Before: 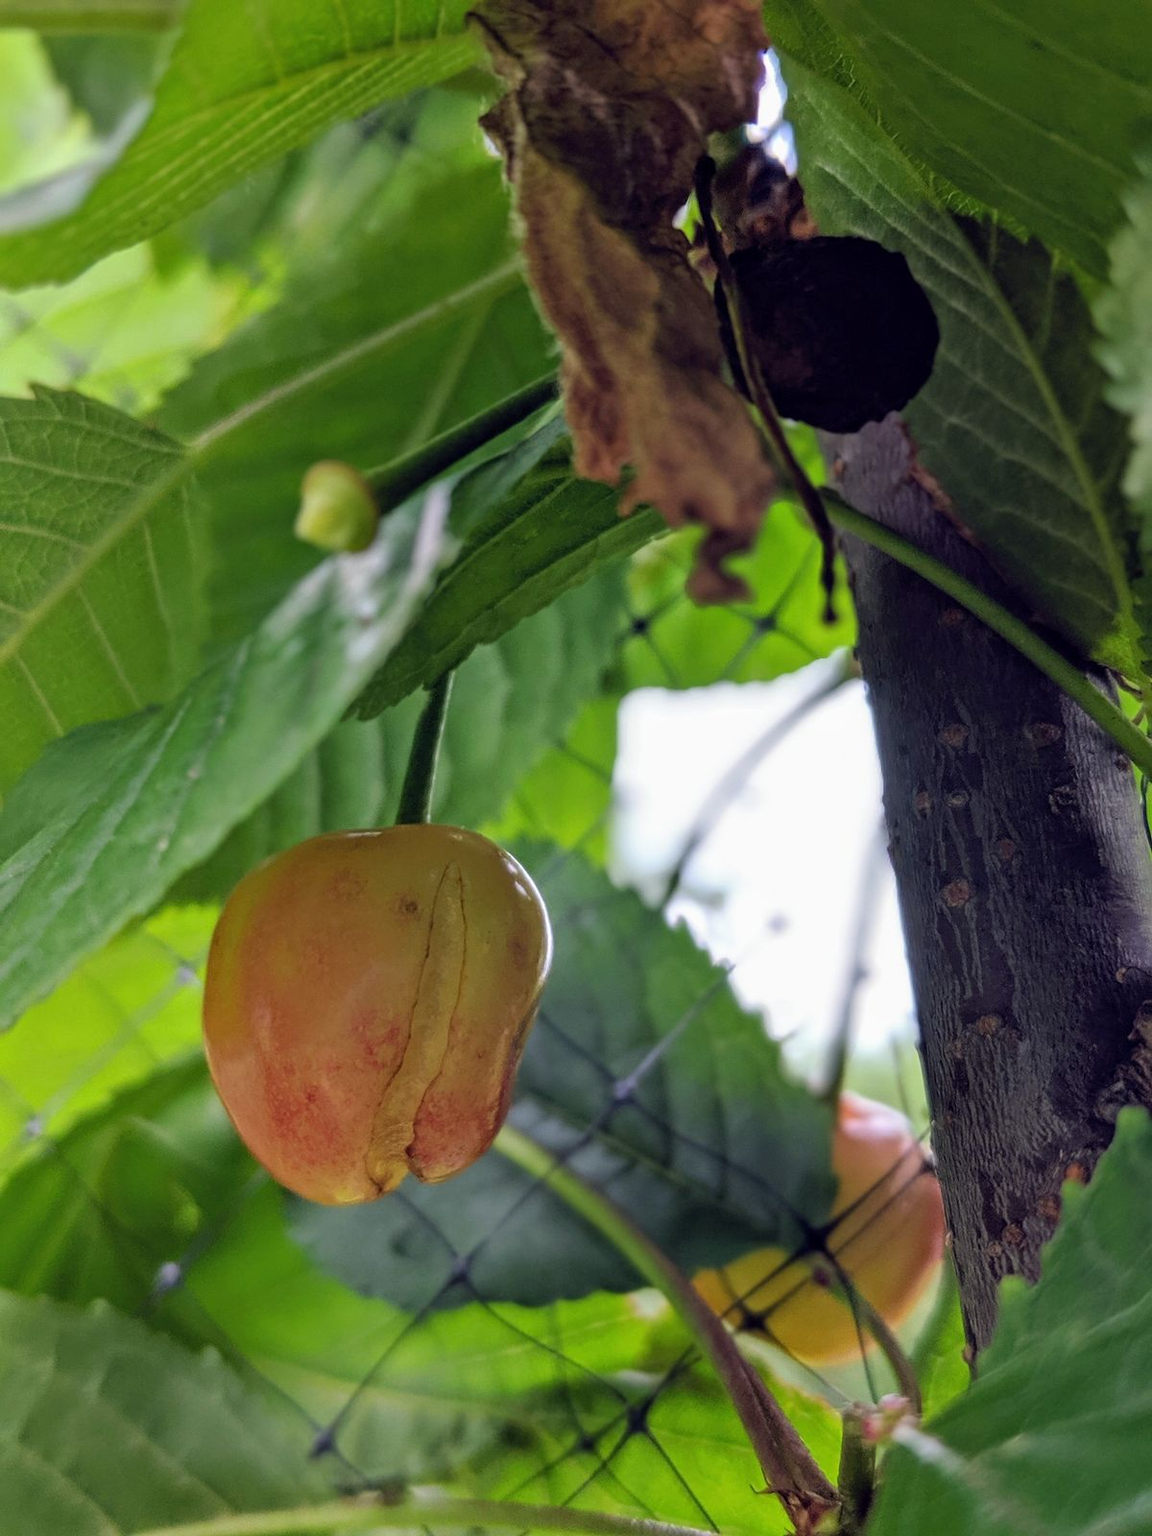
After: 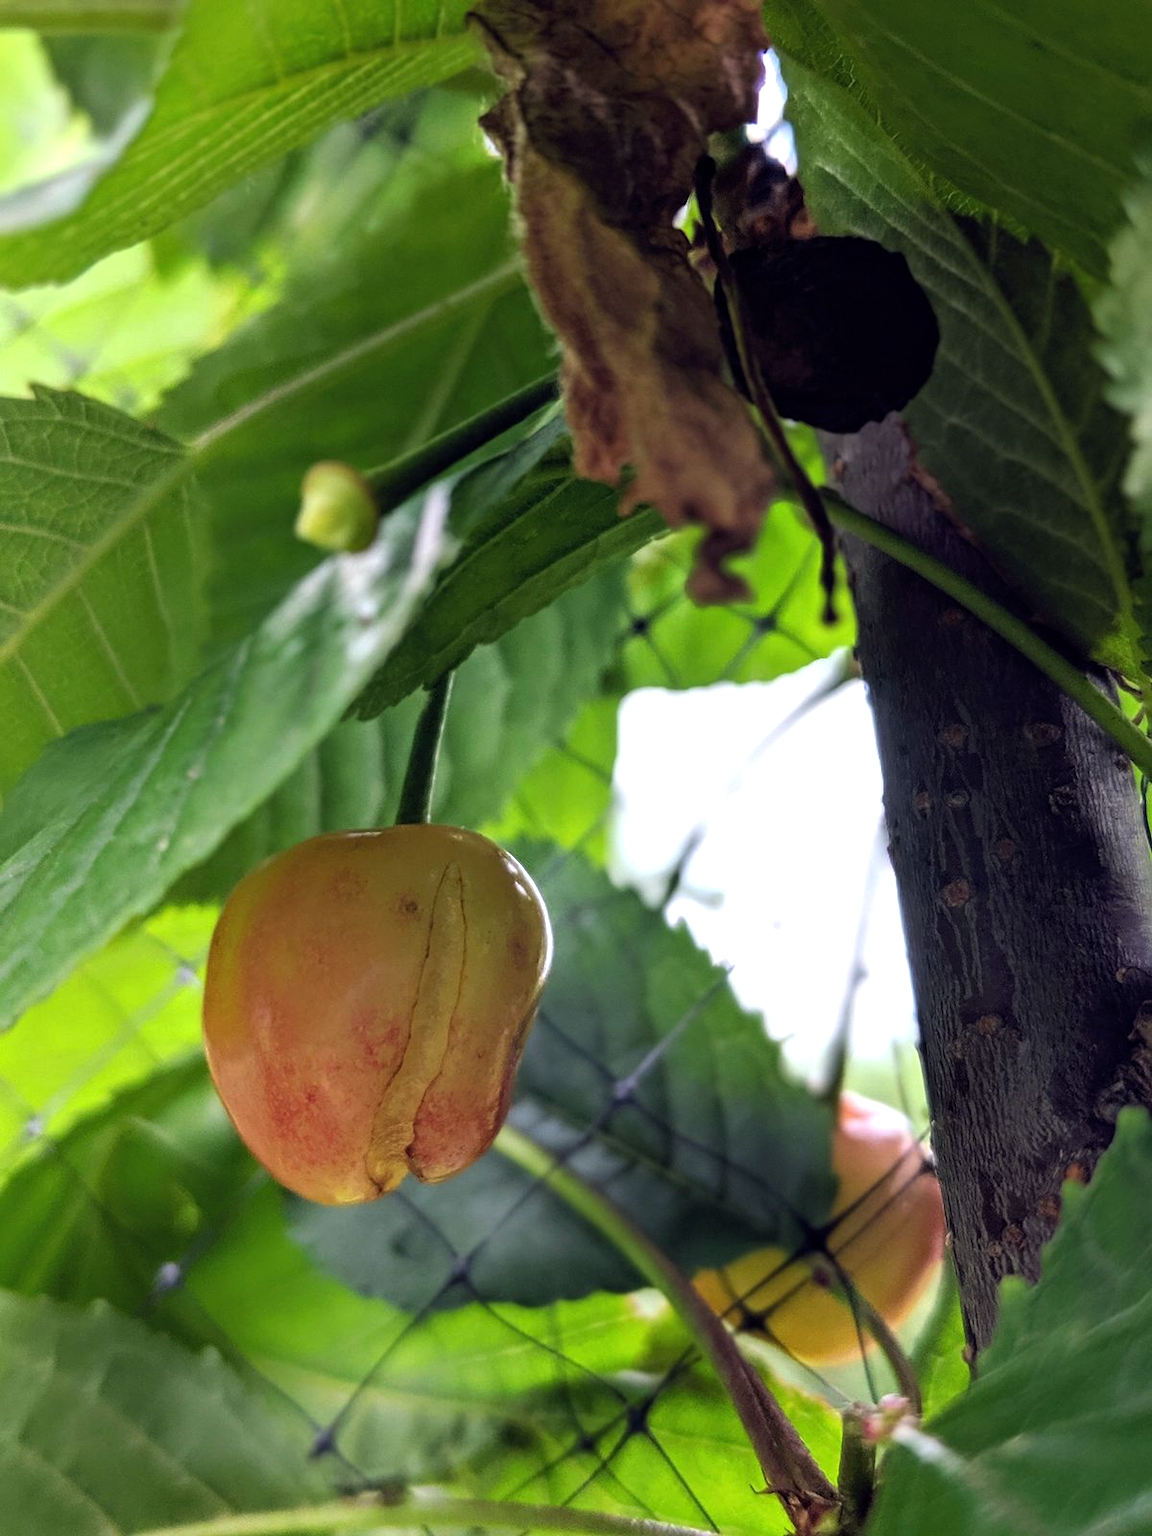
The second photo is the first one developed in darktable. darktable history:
tone equalizer: -8 EV -0.786 EV, -7 EV -0.678 EV, -6 EV -0.616 EV, -5 EV -0.369 EV, -3 EV 0.403 EV, -2 EV 0.6 EV, -1 EV 0.69 EV, +0 EV 0.746 EV, edges refinement/feathering 500, mask exposure compensation -1.57 EV, preserve details guided filter
